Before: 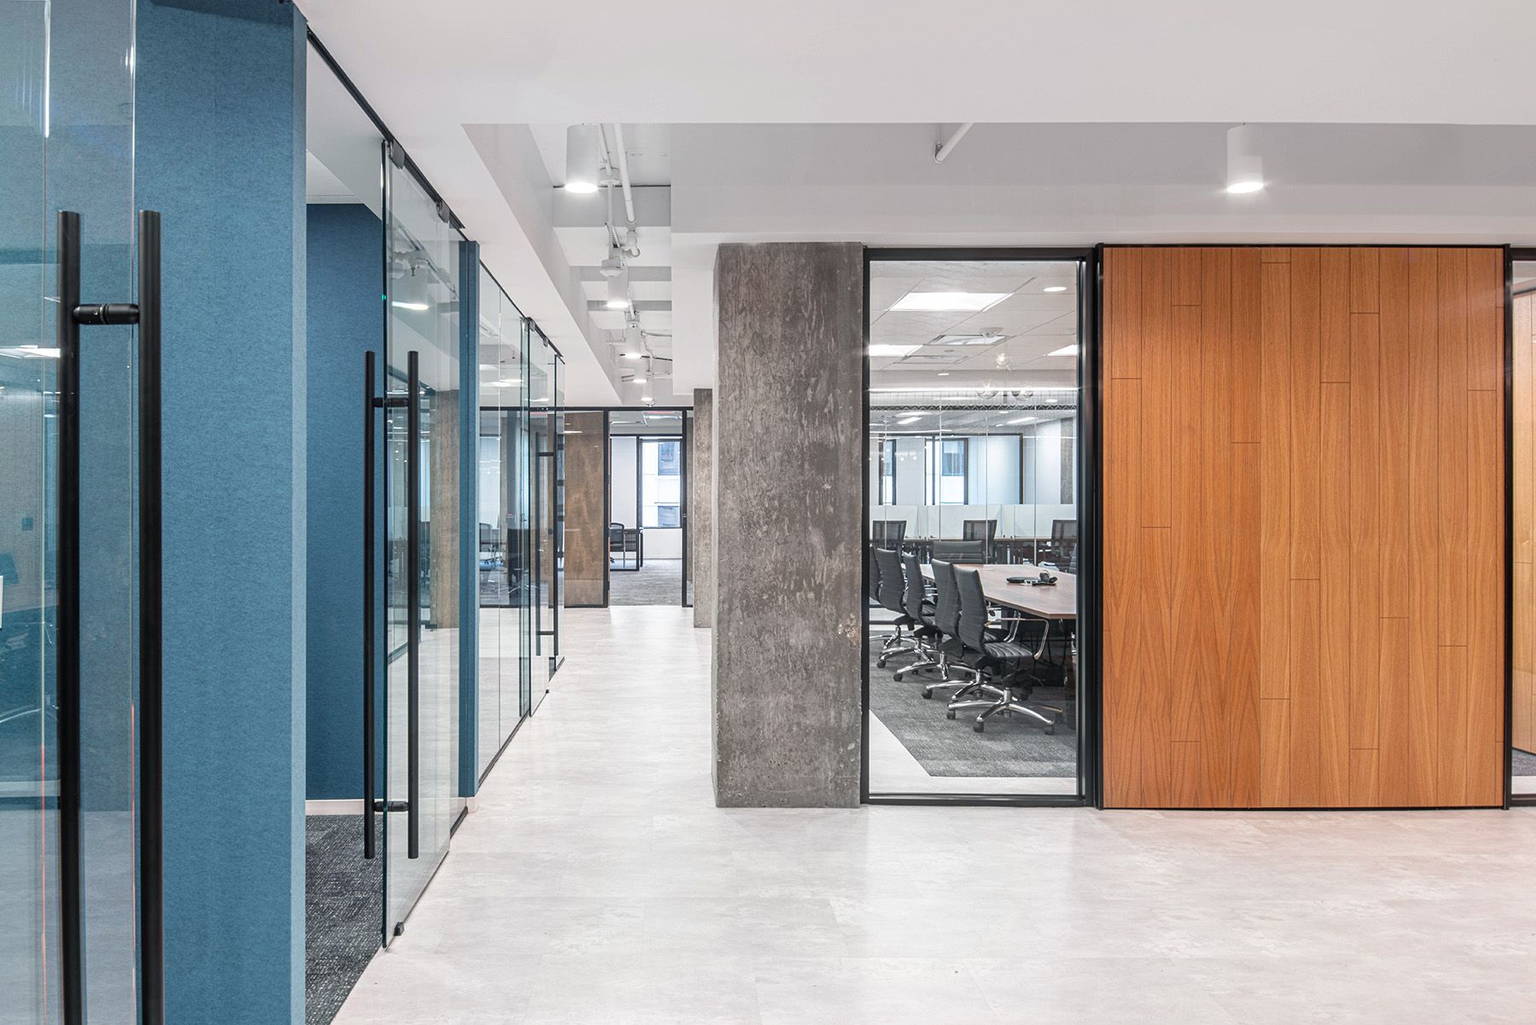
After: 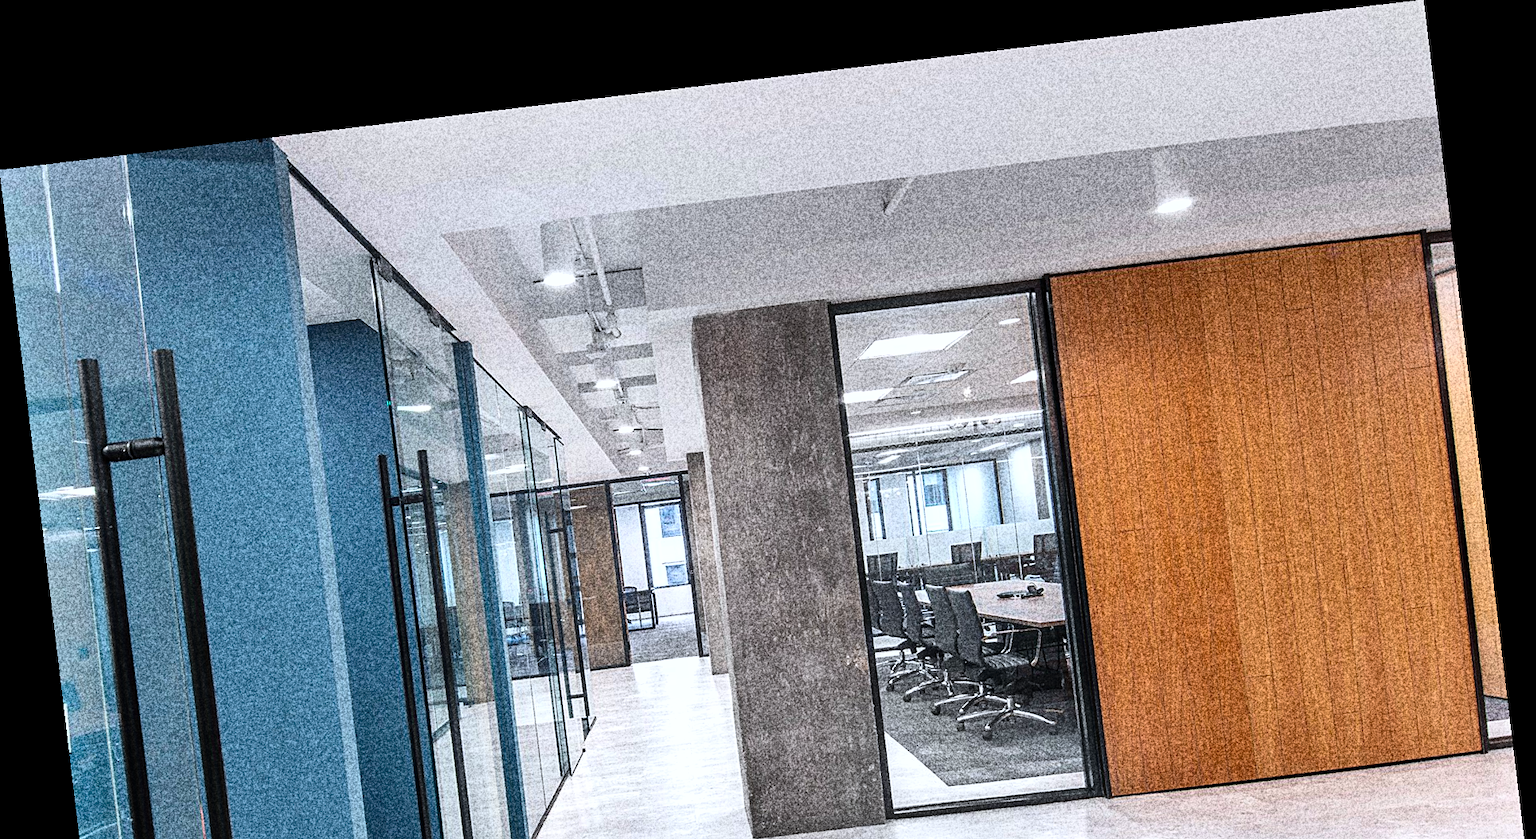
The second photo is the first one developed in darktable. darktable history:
exposure: exposure -0.048 EV, compensate highlight preservation false
rotate and perspective: rotation -6.83°, automatic cropping off
white balance: red 0.976, blue 1.04
color balance rgb: linear chroma grading › global chroma 10%, global vibrance 10%, contrast 15%, saturation formula JzAzBz (2021)
shadows and highlights: low approximation 0.01, soften with gaussian
sharpen: amount 0.2
crop: bottom 24.988%
grain: coarseness 30.02 ISO, strength 100%
